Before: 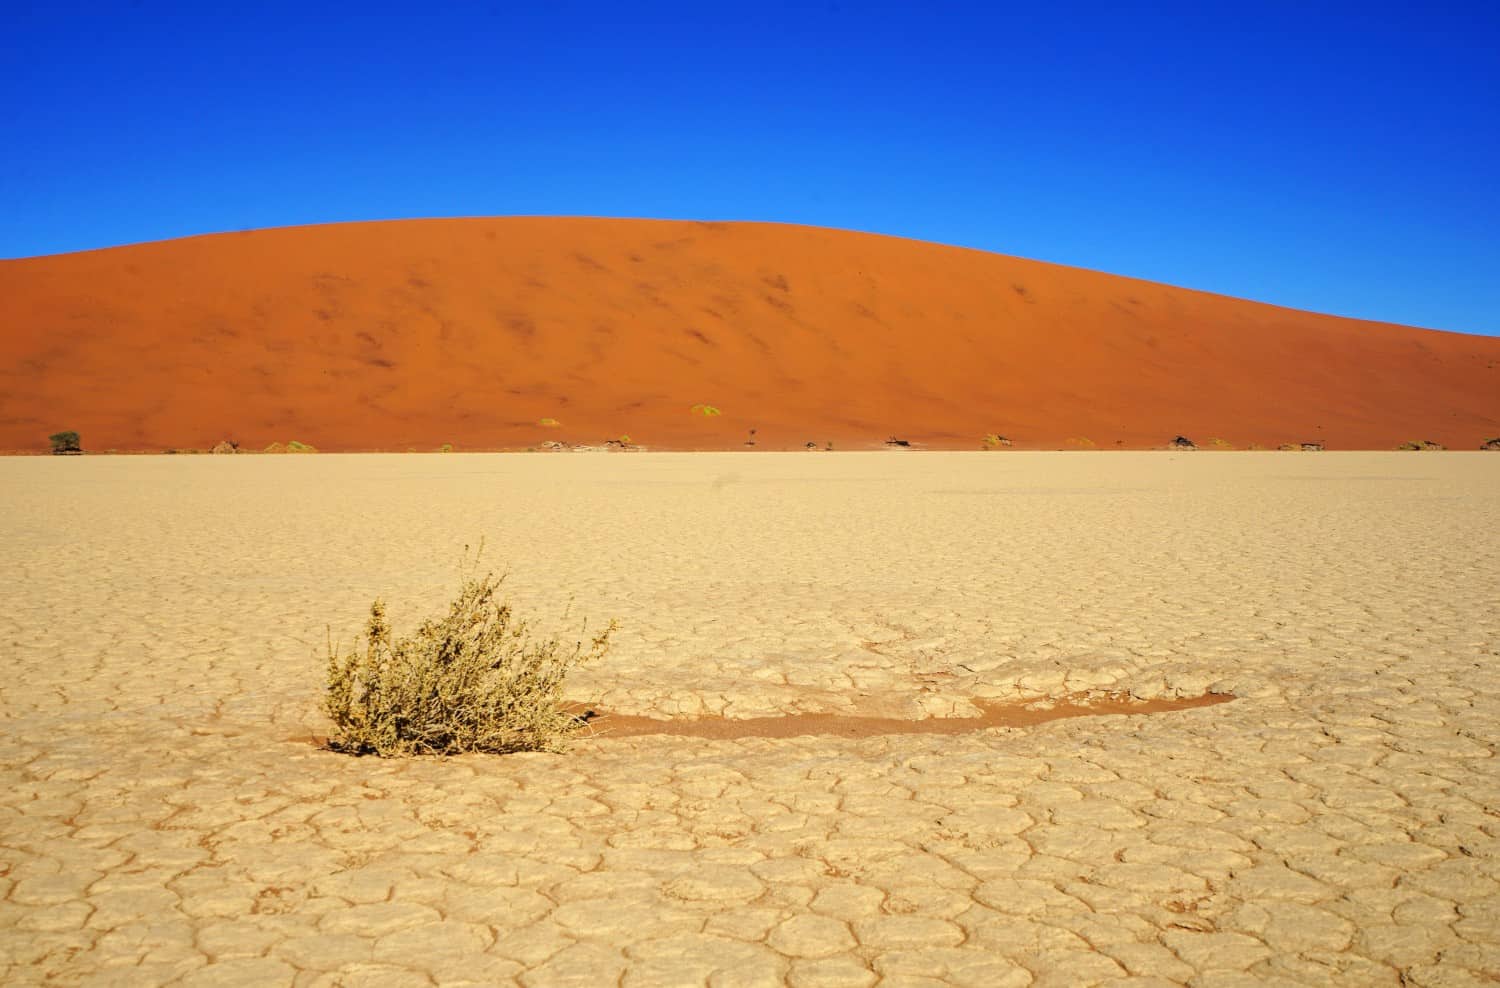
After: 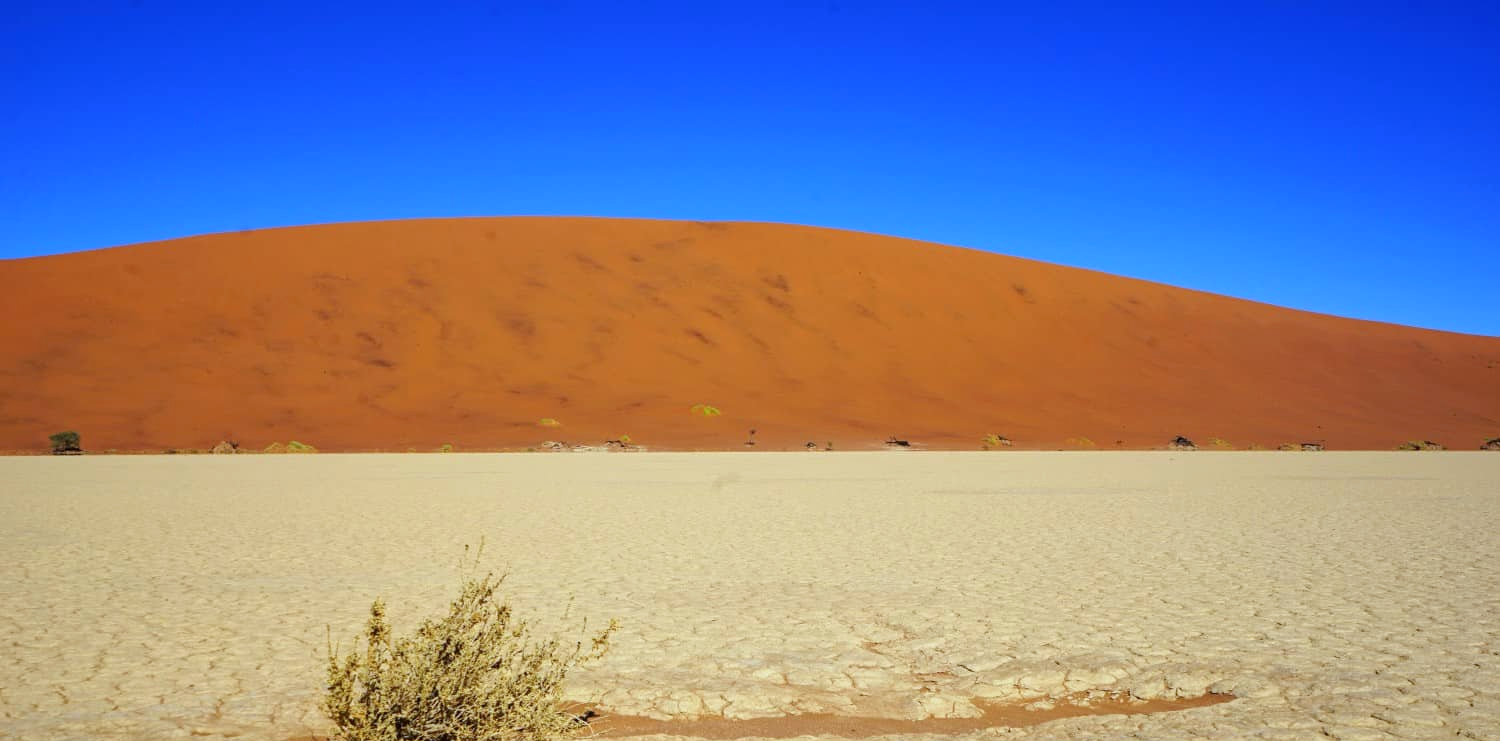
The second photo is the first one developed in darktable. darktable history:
crop: bottom 24.967%
white balance: red 0.926, green 1.003, blue 1.133
